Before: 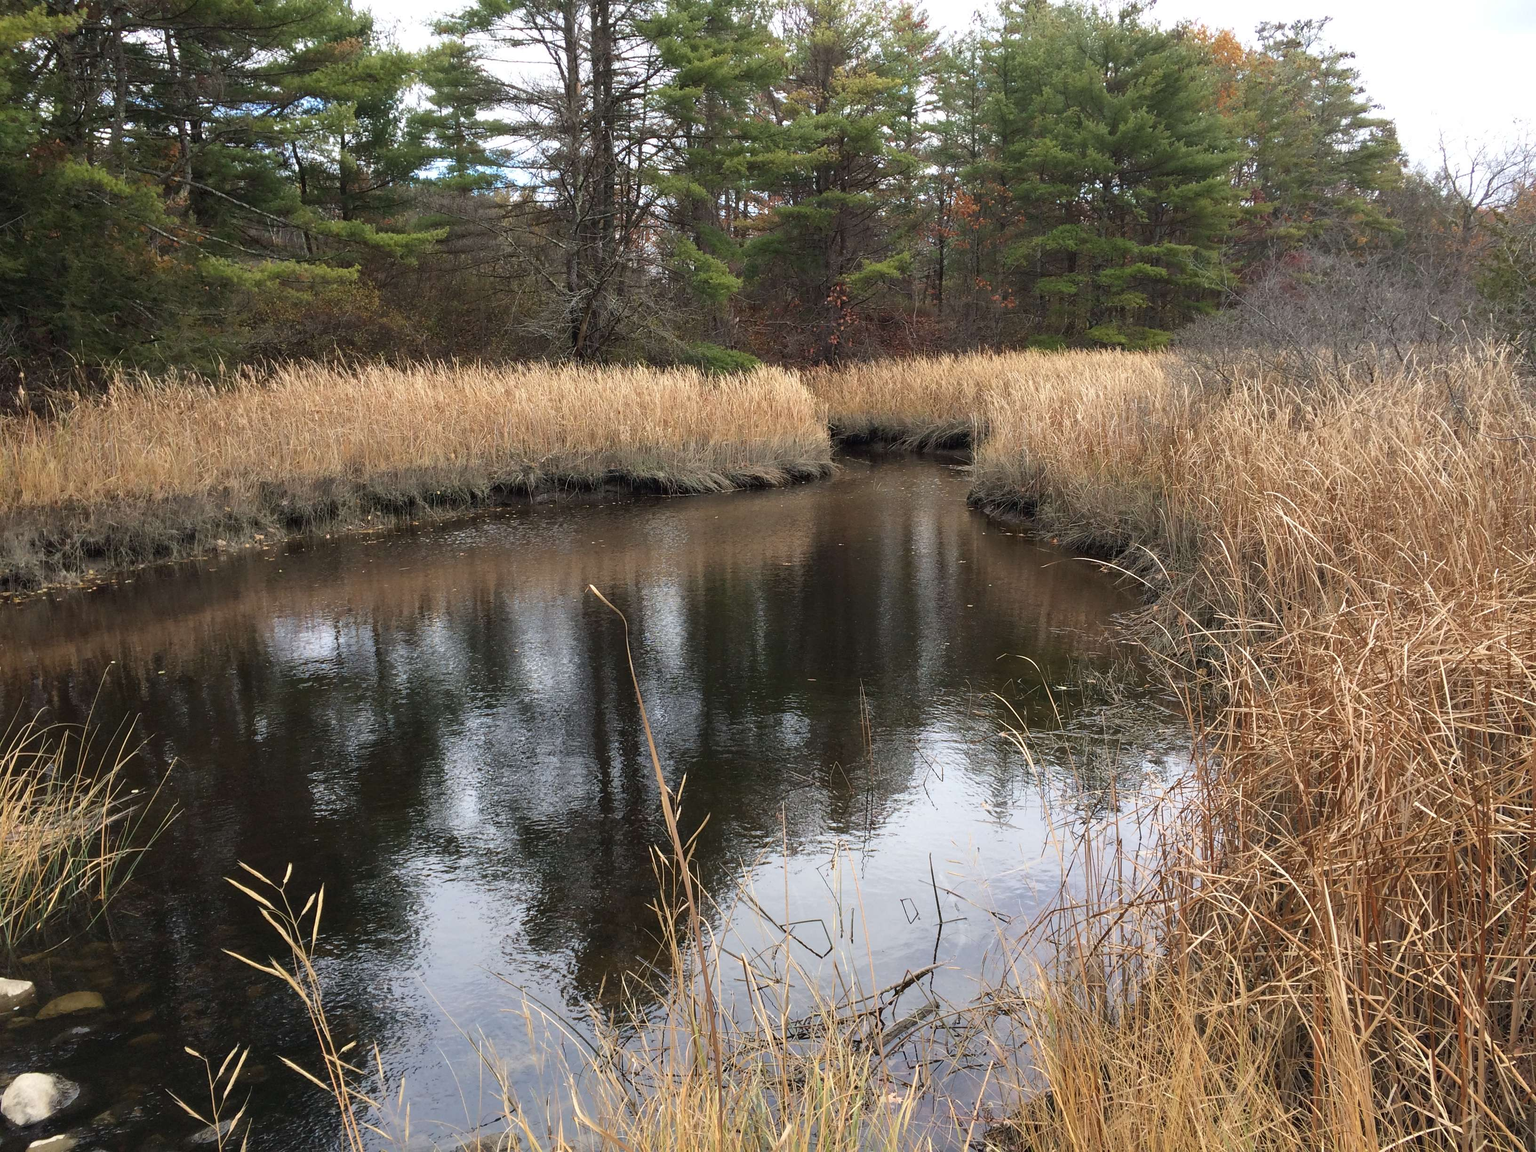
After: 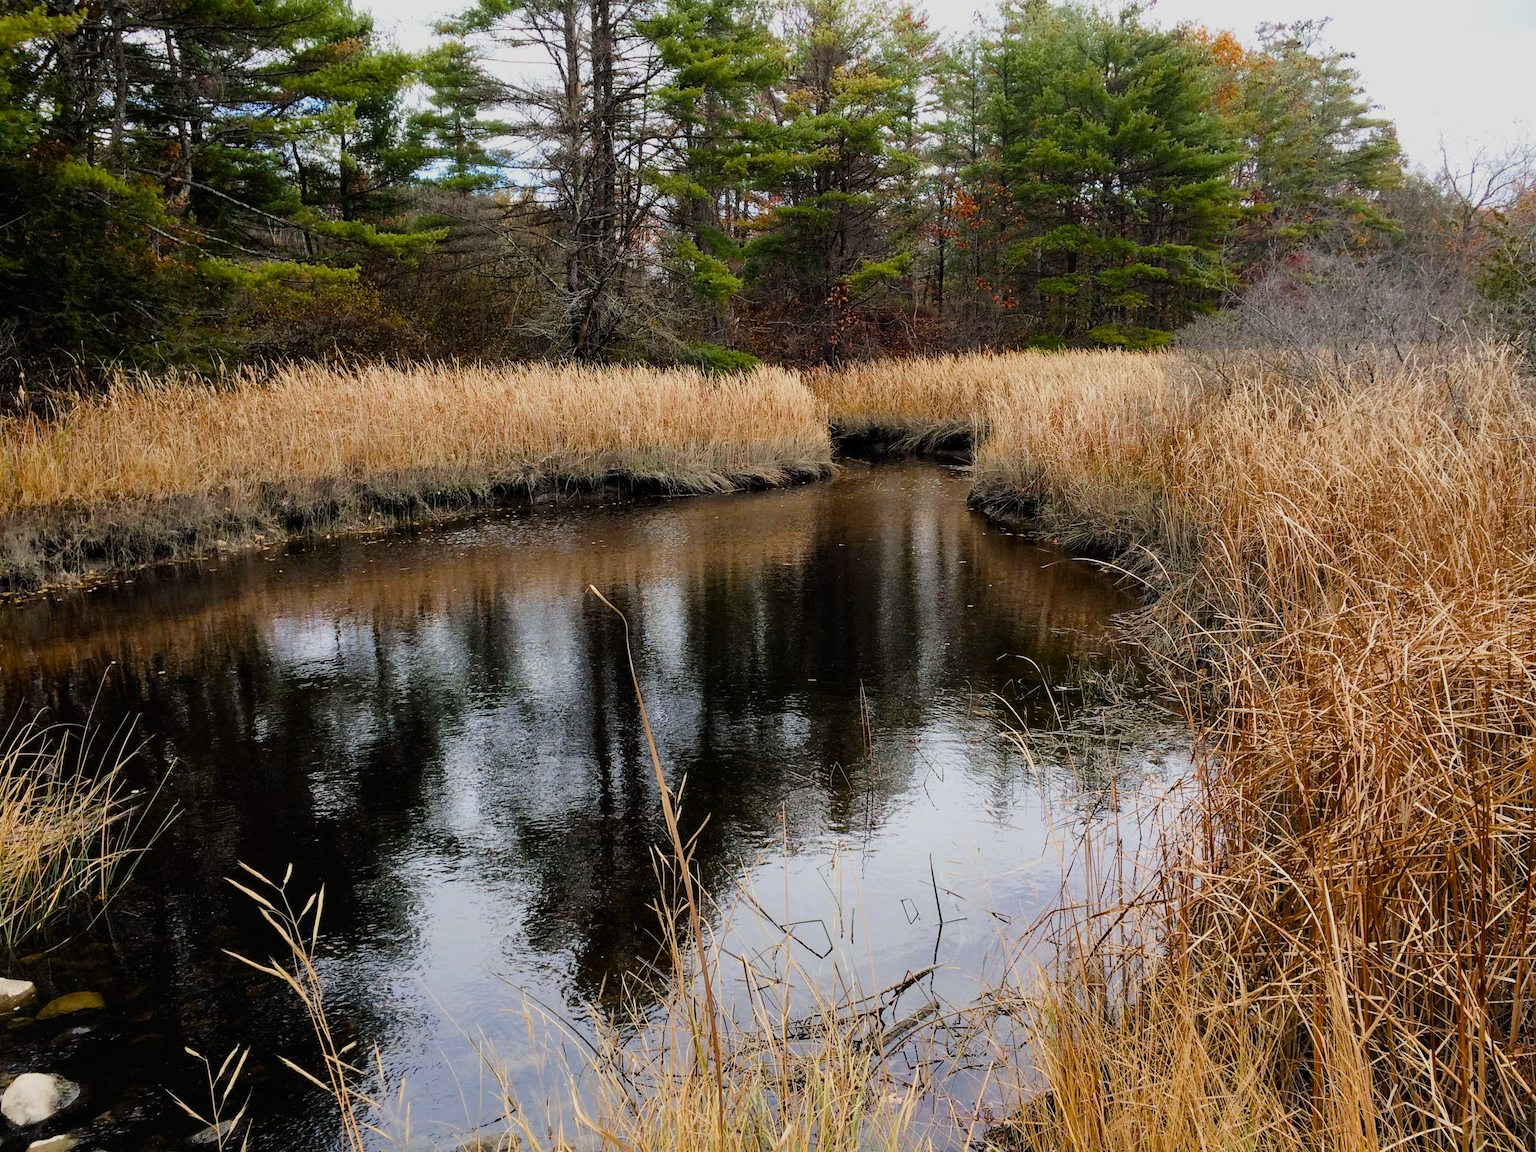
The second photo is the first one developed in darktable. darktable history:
filmic rgb: black relative exposure -7.73 EV, white relative exposure 4.36 EV, threshold 5.98 EV, target black luminance 0%, hardness 3.76, latitude 50.61%, contrast 1.065, highlights saturation mix 8.83%, shadows ↔ highlights balance -0.252%, enable highlight reconstruction true
color balance rgb: shadows lift › luminance -19.972%, perceptual saturation grading › global saturation 27.443%, perceptual saturation grading › highlights -27.951%, perceptual saturation grading › mid-tones 15.603%, perceptual saturation grading › shadows 34.317%, perceptual brilliance grading › mid-tones 9.839%, perceptual brilliance grading › shadows 15.733%, saturation formula JzAzBz (2021)
tone curve: curves: ch0 [(0, 0) (0.003, 0.012) (0.011, 0.015) (0.025, 0.027) (0.044, 0.045) (0.069, 0.064) (0.1, 0.093) (0.136, 0.133) (0.177, 0.177) (0.224, 0.221) (0.277, 0.272) (0.335, 0.342) (0.399, 0.398) (0.468, 0.462) (0.543, 0.547) (0.623, 0.624) (0.709, 0.711) (0.801, 0.792) (0.898, 0.889) (1, 1)], color space Lab, independent channels, preserve colors none
